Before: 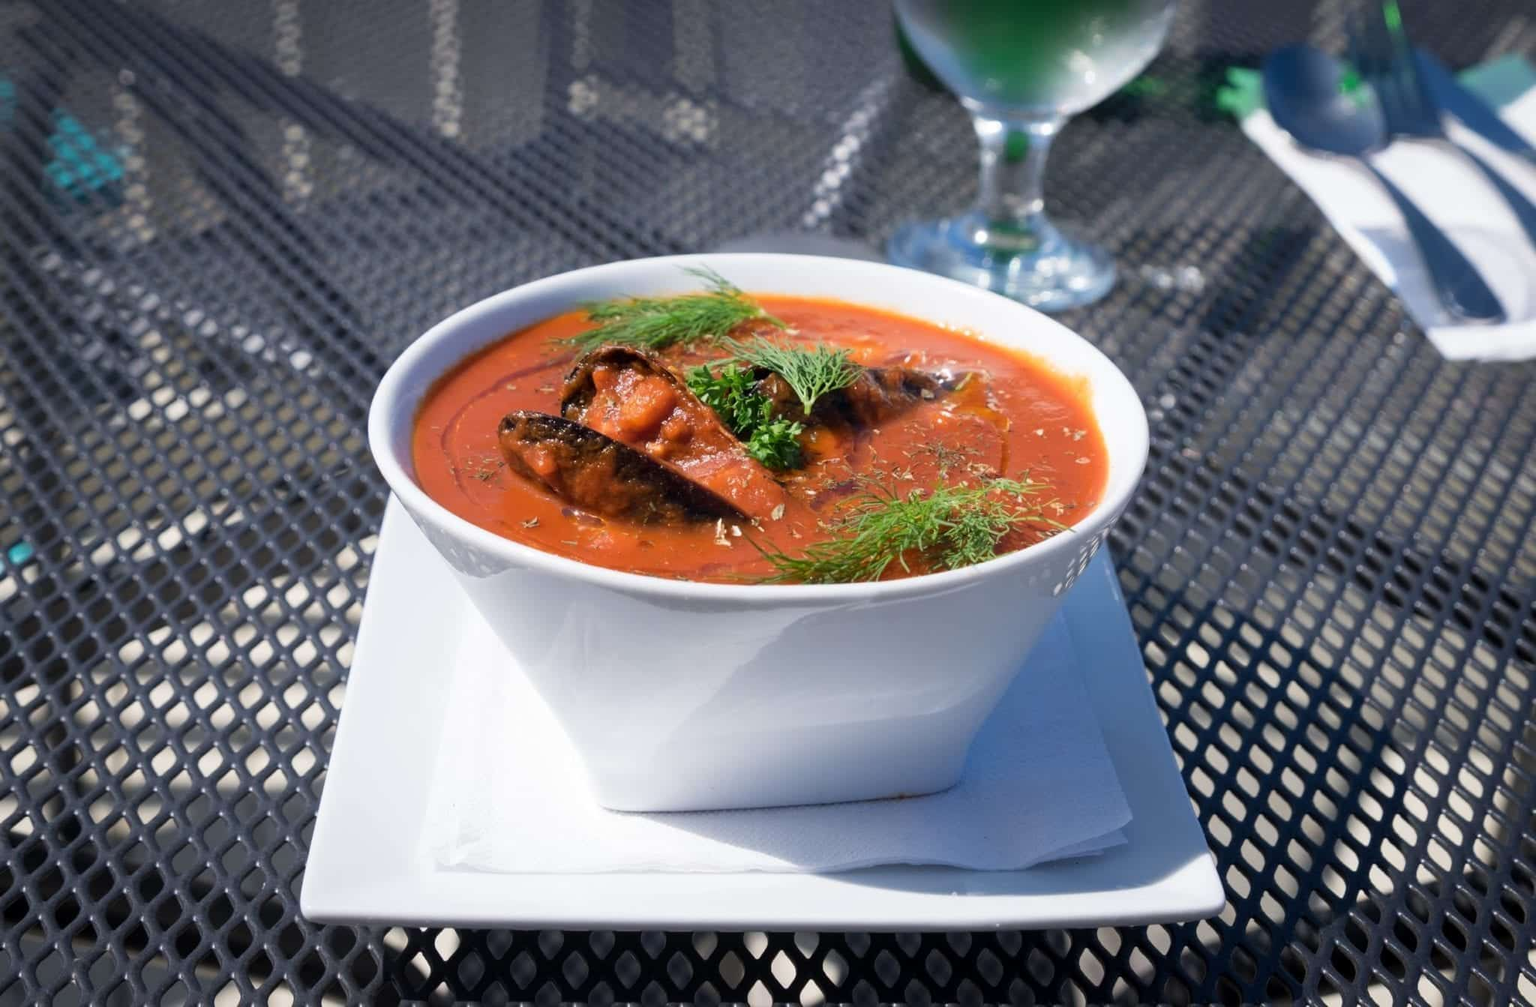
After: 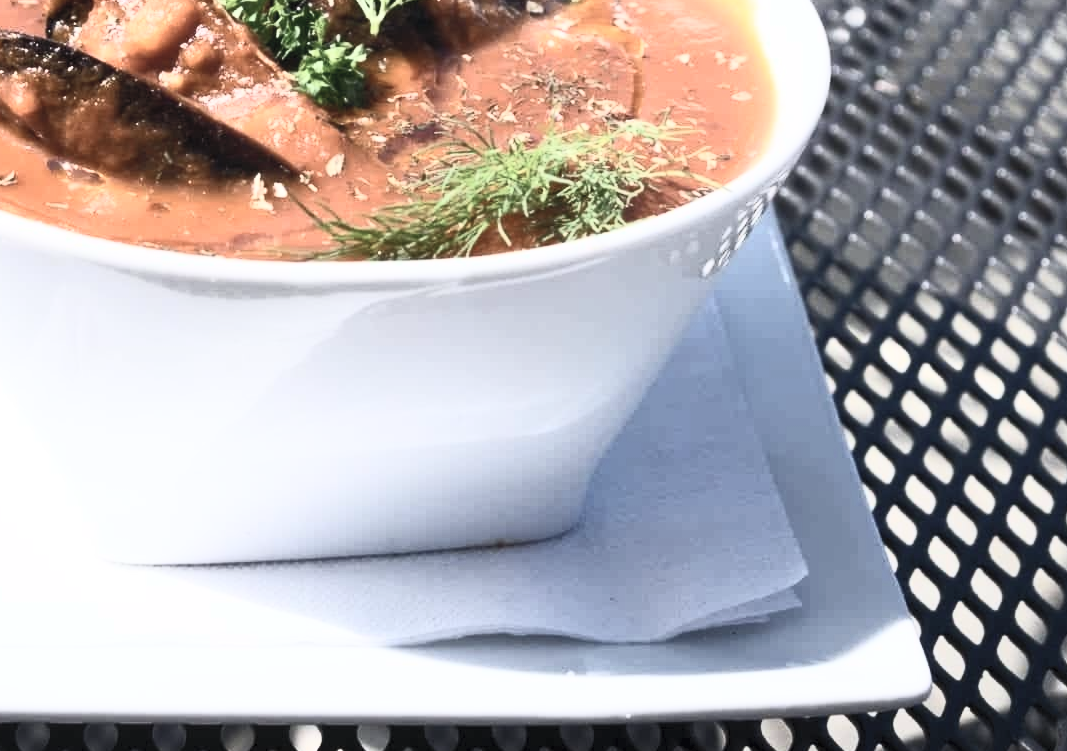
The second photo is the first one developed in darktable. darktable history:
crop: left 34.323%, top 38.608%, right 13.537%, bottom 5.416%
contrast brightness saturation: contrast 0.588, brightness 0.57, saturation -0.334
